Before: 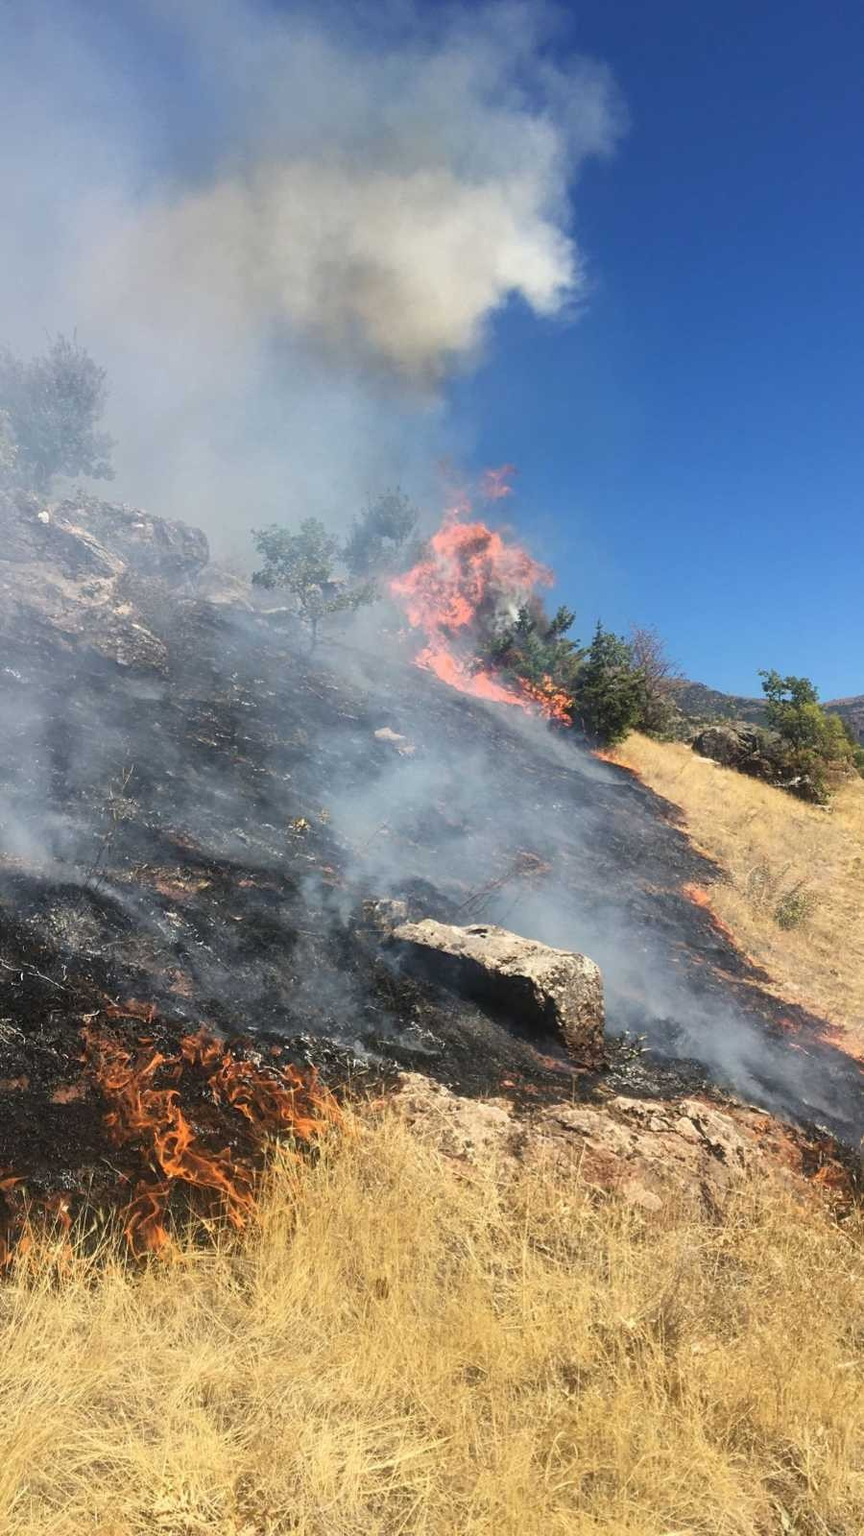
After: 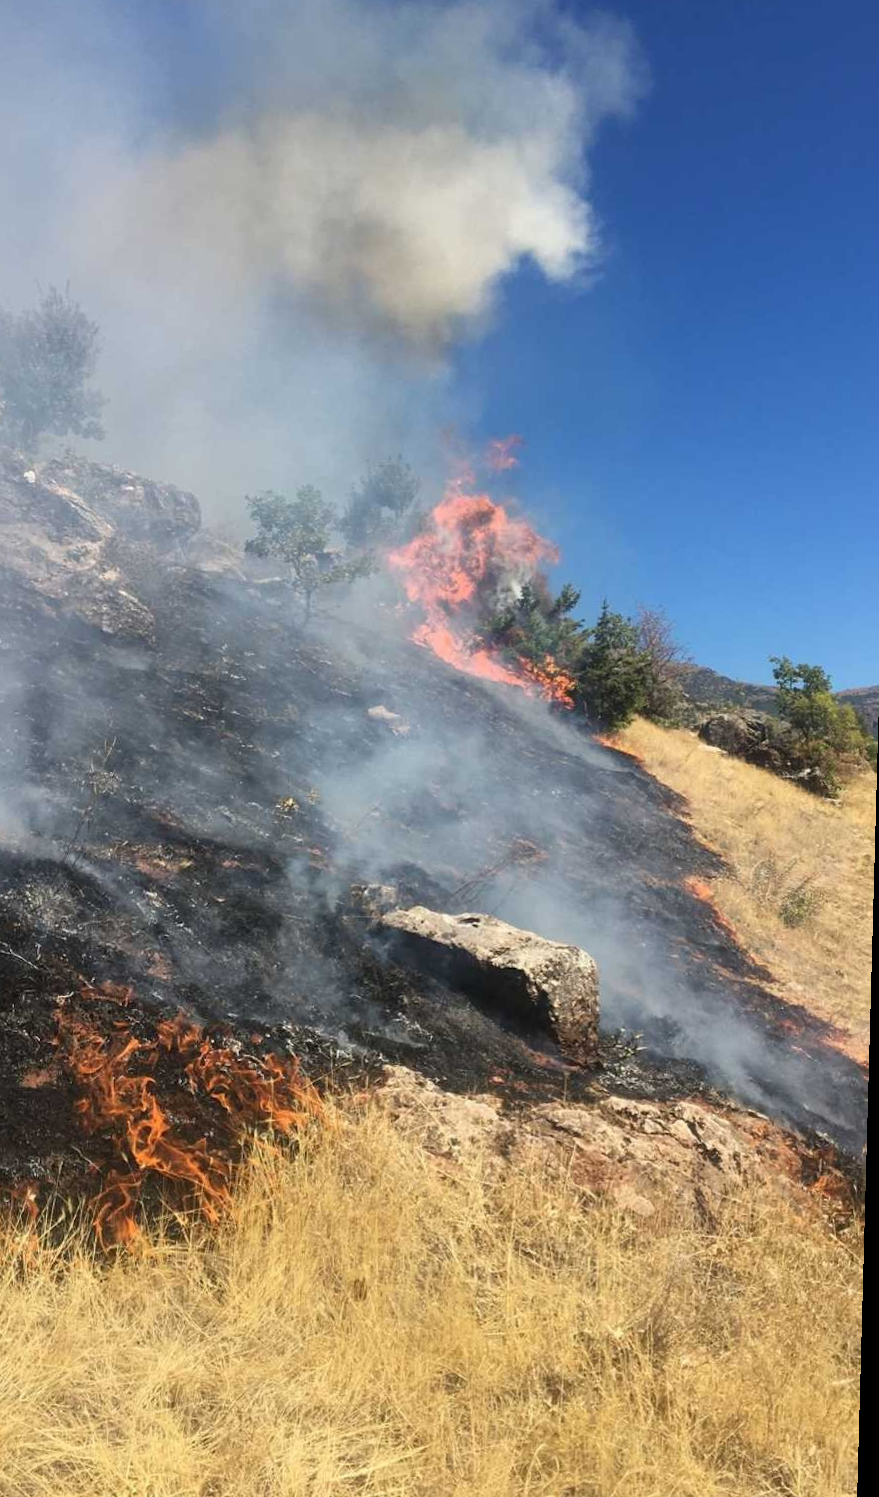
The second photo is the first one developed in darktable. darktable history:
rotate and perspective: rotation 1.57°, crop left 0.018, crop right 0.982, crop top 0.039, crop bottom 0.961
crop and rotate: left 3.238%
